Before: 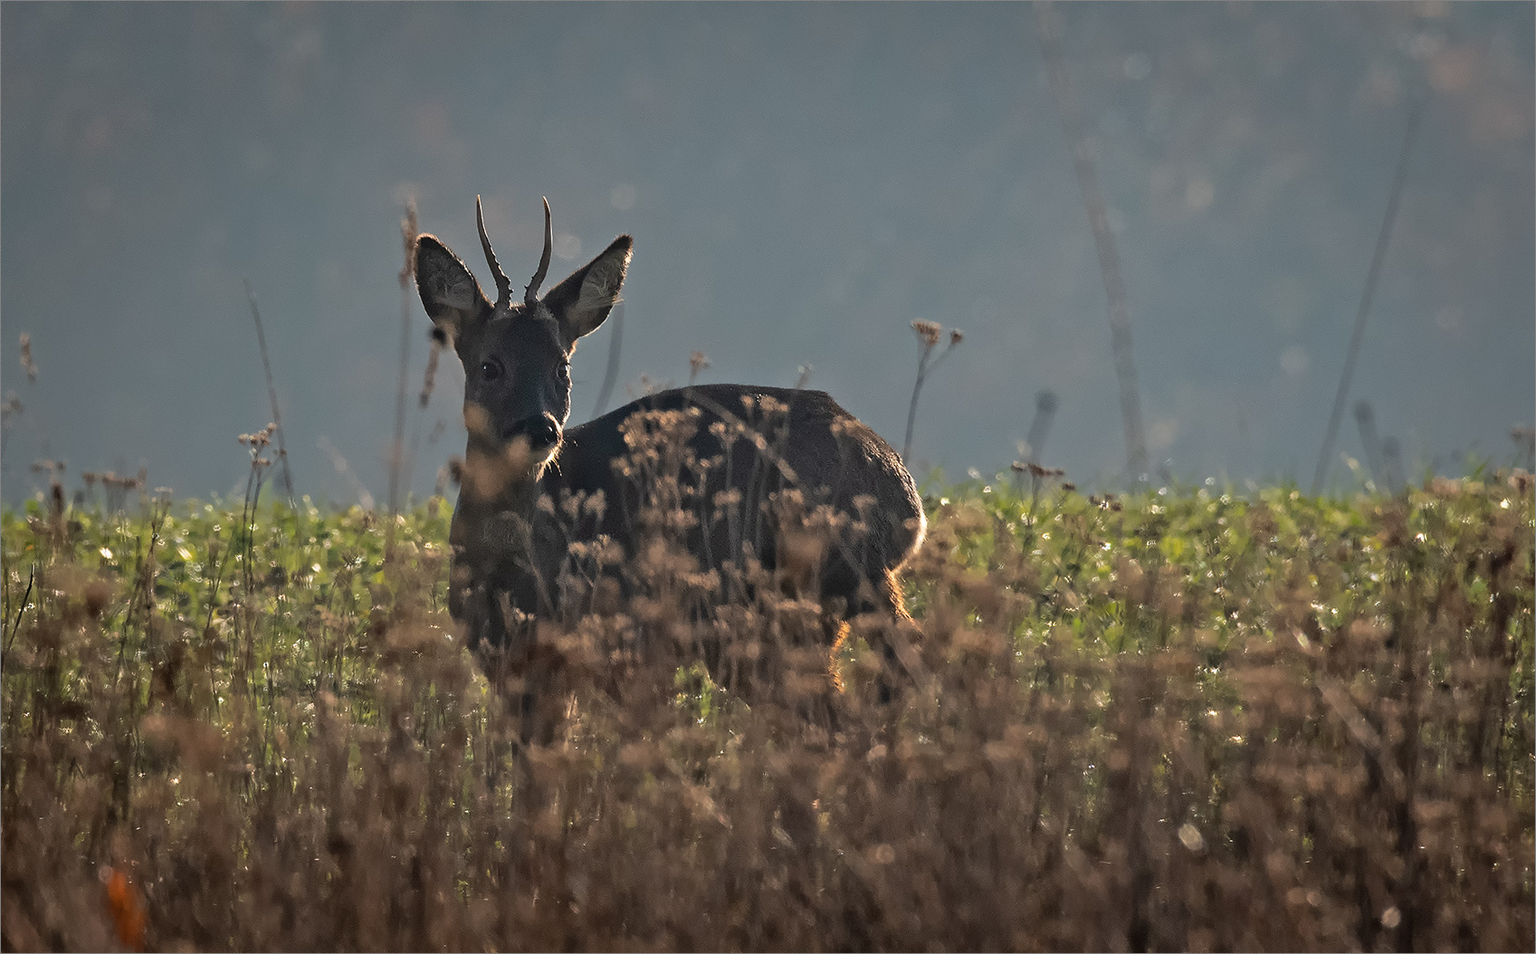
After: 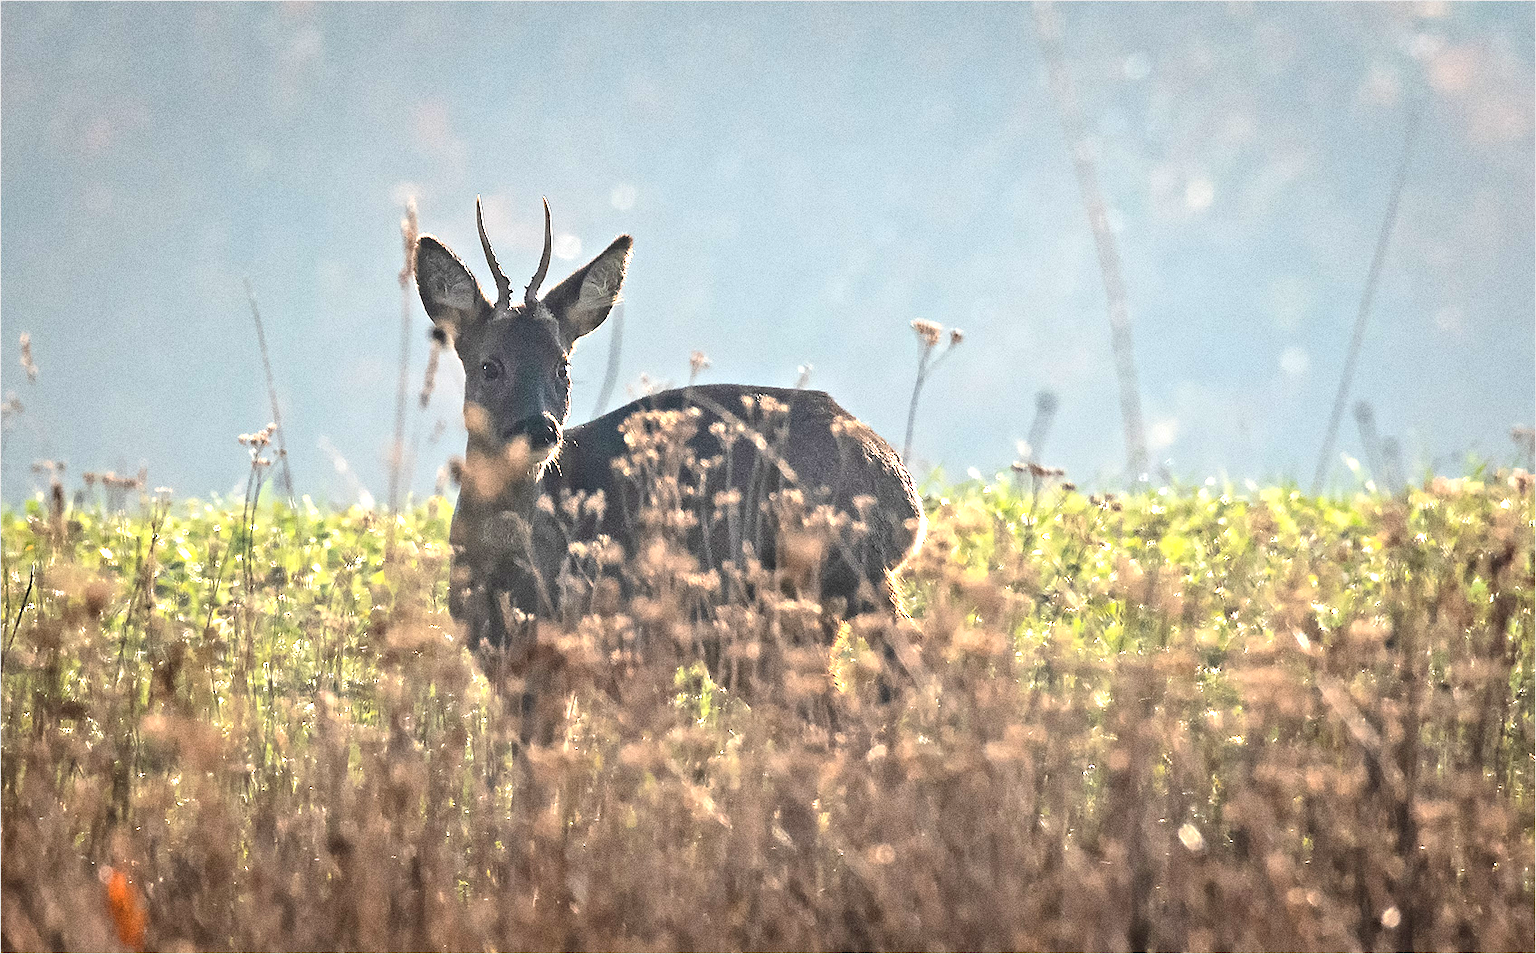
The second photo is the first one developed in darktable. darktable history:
exposure: black level correction 0, exposure 1.9 EV, compensate highlight preservation false
grain: coarseness 0.09 ISO, strength 40%
